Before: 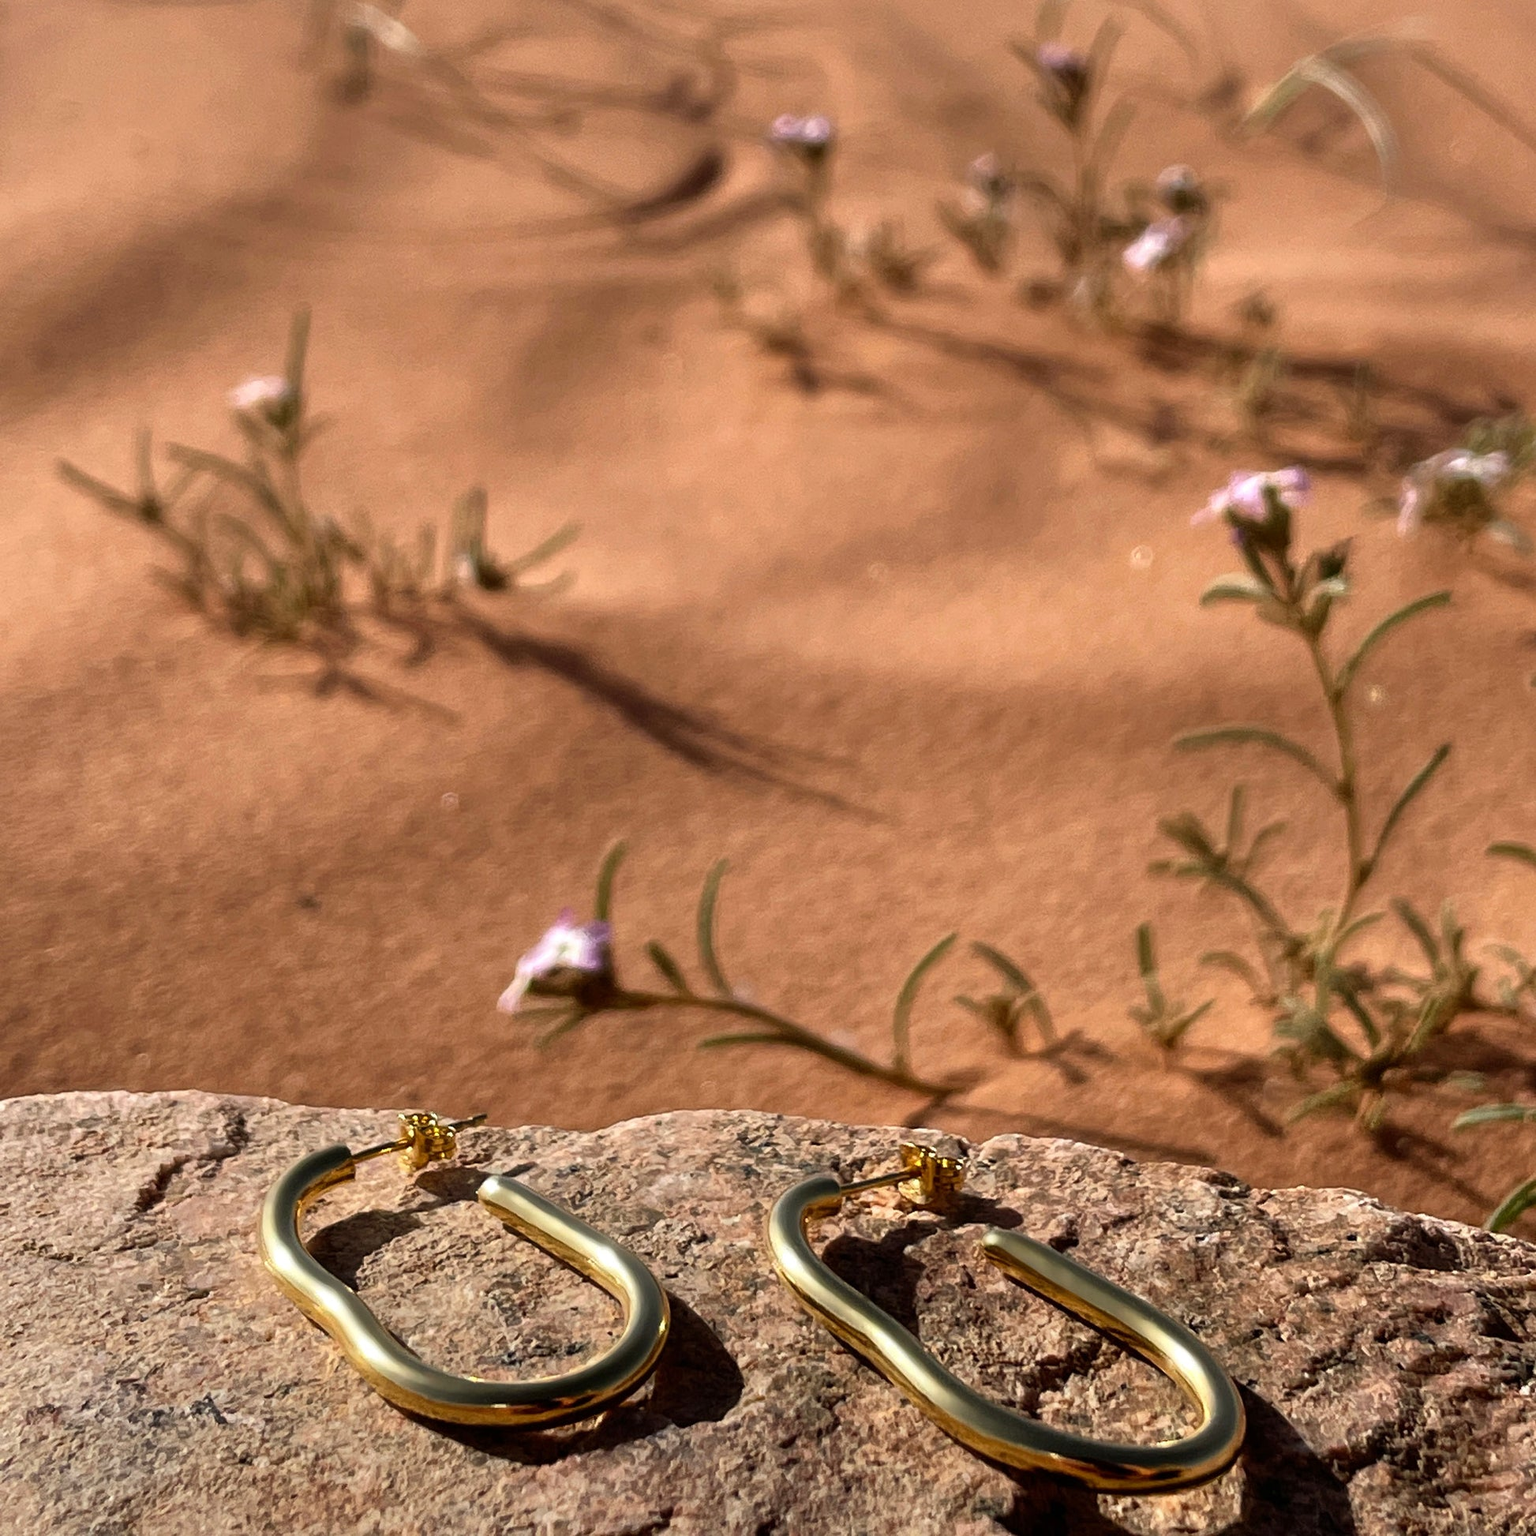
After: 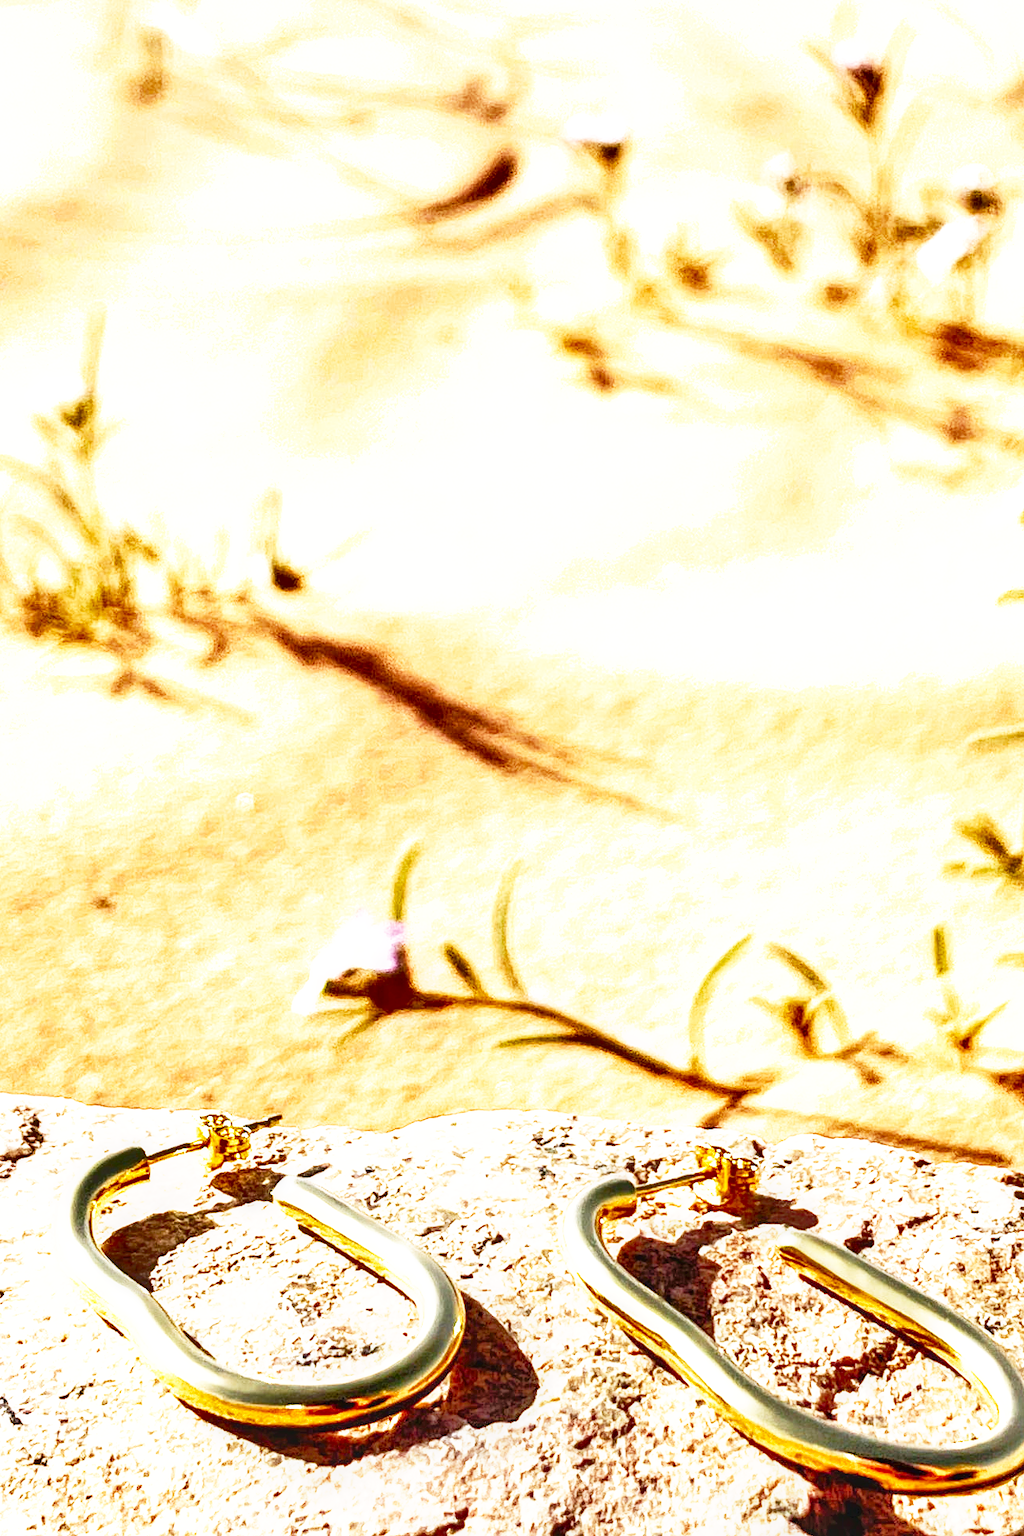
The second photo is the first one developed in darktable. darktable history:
tone equalizer: -7 EV 0.165 EV, -6 EV 0.578 EV, -5 EV 1.13 EV, -4 EV 1.32 EV, -3 EV 1.12 EV, -2 EV 0.6 EV, -1 EV 0.15 EV
exposure: exposure 1.992 EV, compensate highlight preservation false
local contrast: on, module defaults
base curve: curves: ch0 [(0, 0) (0.026, 0.03) (0.109, 0.232) (0.351, 0.748) (0.669, 0.968) (1, 1)], preserve colors none
crop and rotate: left 13.379%, right 19.934%
shadows and highlights: soften with gaussian
tone curve: curves: ch0 [(0, 0) (0.003, 0.026) (0.011, 0.024) (0.025, 0.022) (0.044, 0.031) (0.069, 0.067) (0.1, 0.094) (0.136, 0.102) (0.177, 0.14) (0.224, 0.189) (0.277, 0.238) (0.335, 0.325) (0.399, 0.379) (0.468, 0.453) (0.543, 0.528) (0.623, 0.609) (0.709, 0.695) (0.801, 0.793) (0.898, 0.898) (1, 1)], color space Lab, independent channels, preserve colors none
